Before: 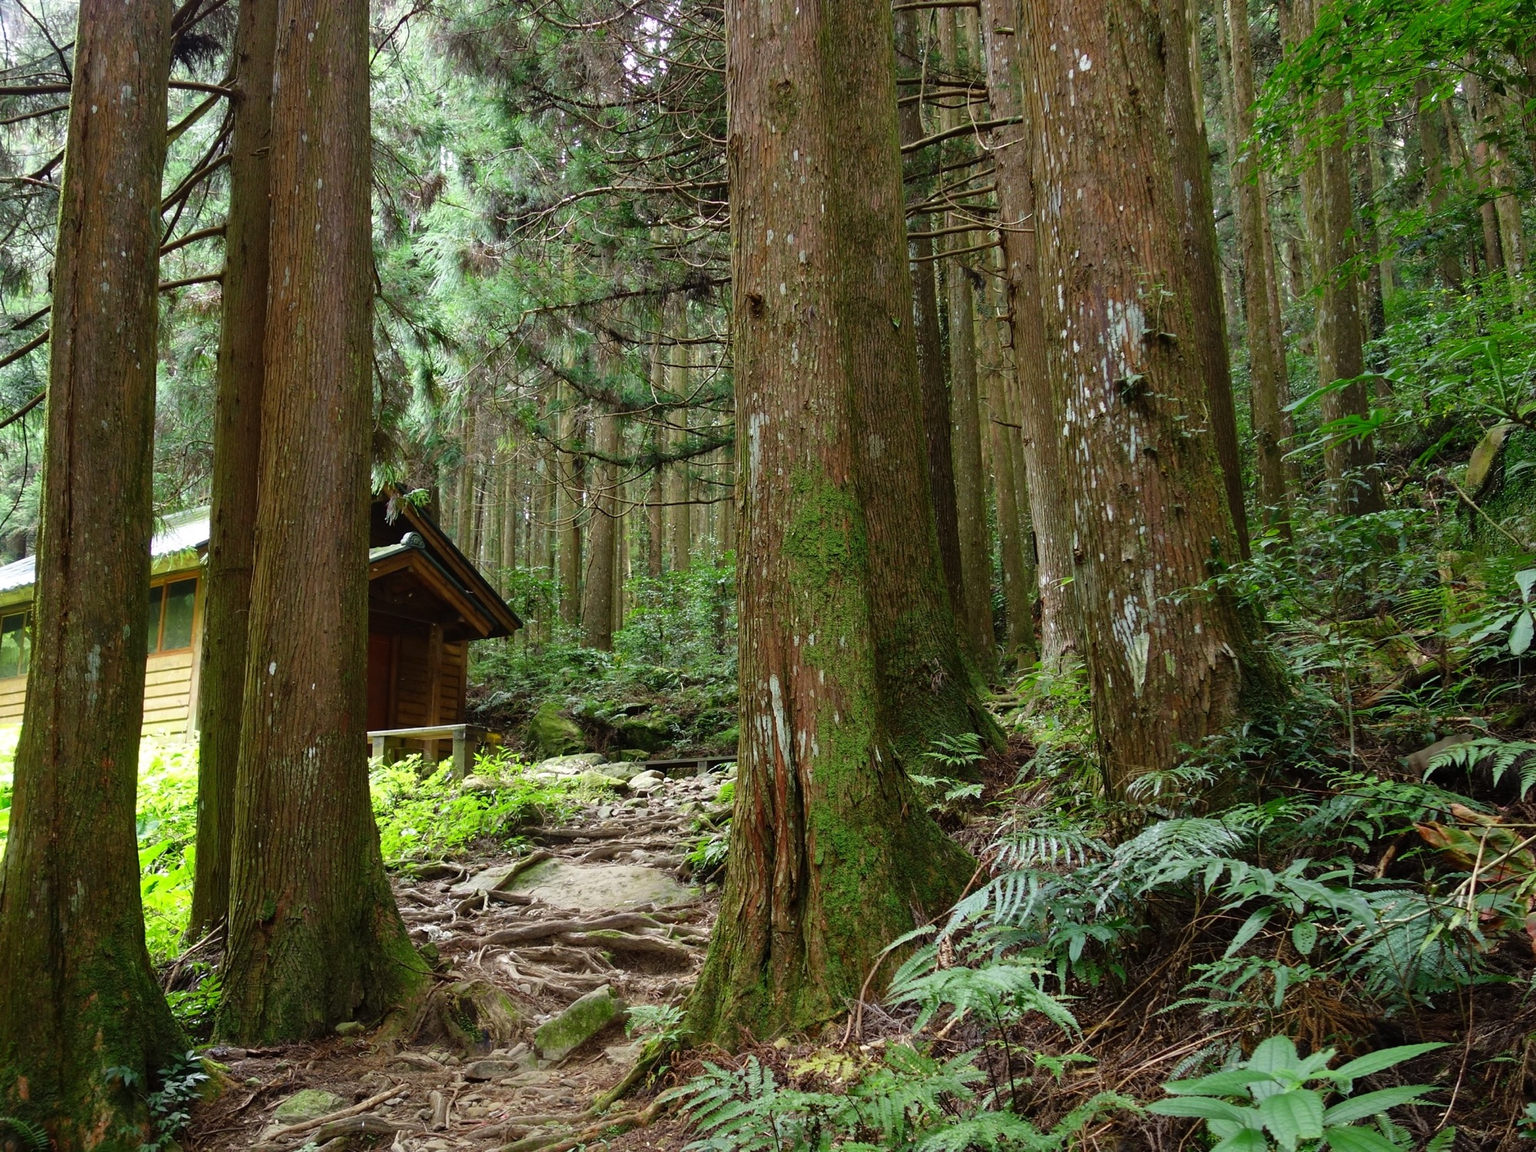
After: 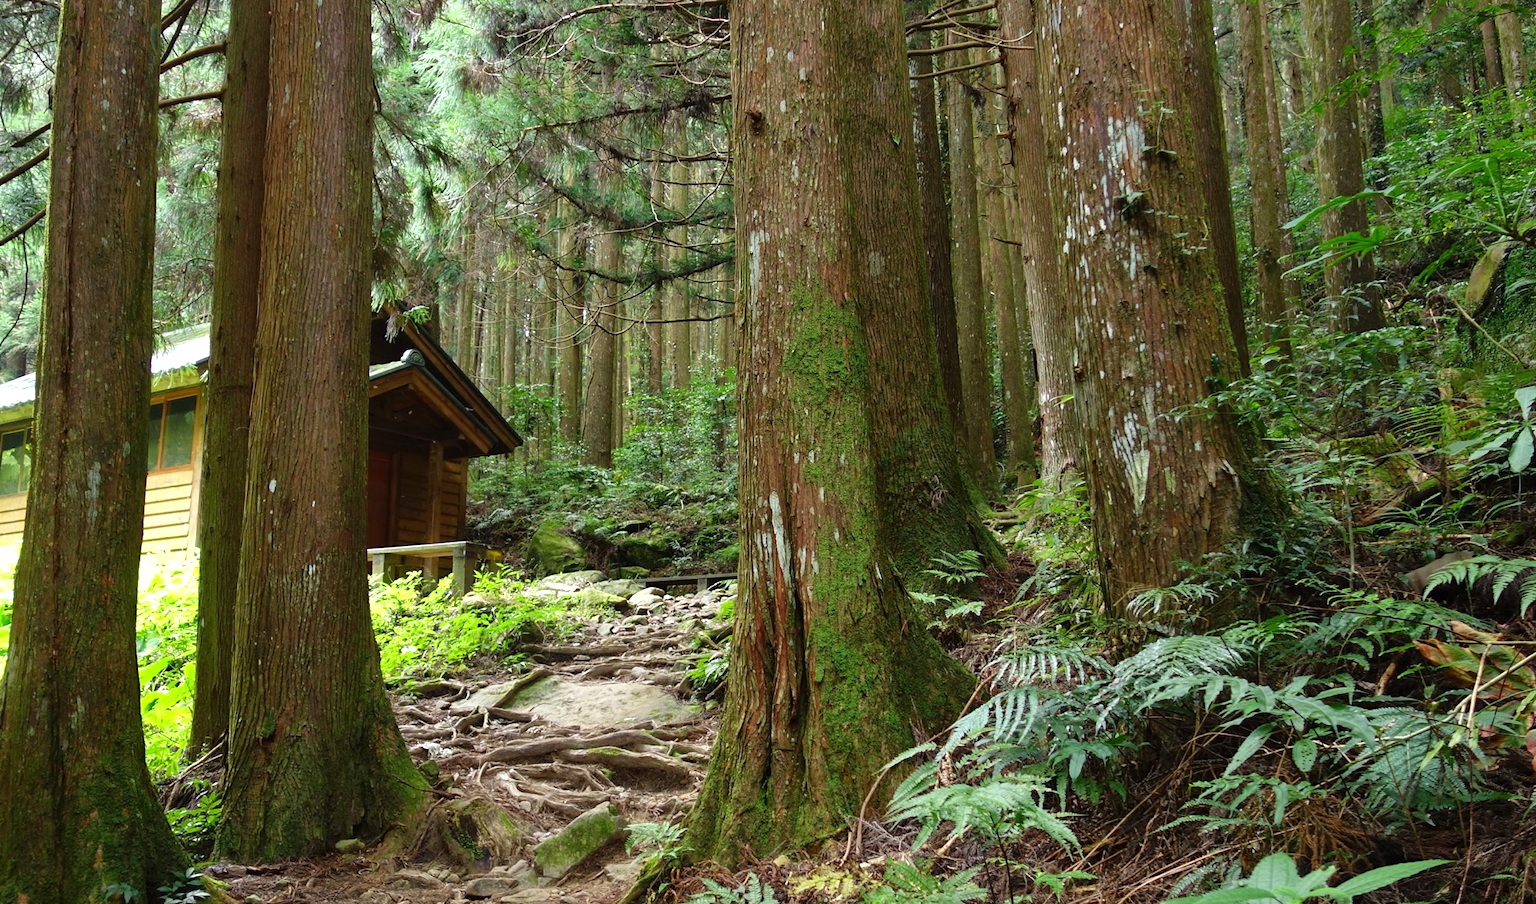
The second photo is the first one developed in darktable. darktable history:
exposure: exposure 0.298 EV, compensate highlight preservation false
crop and rotate: top 15.9%, bottom 5.51%
